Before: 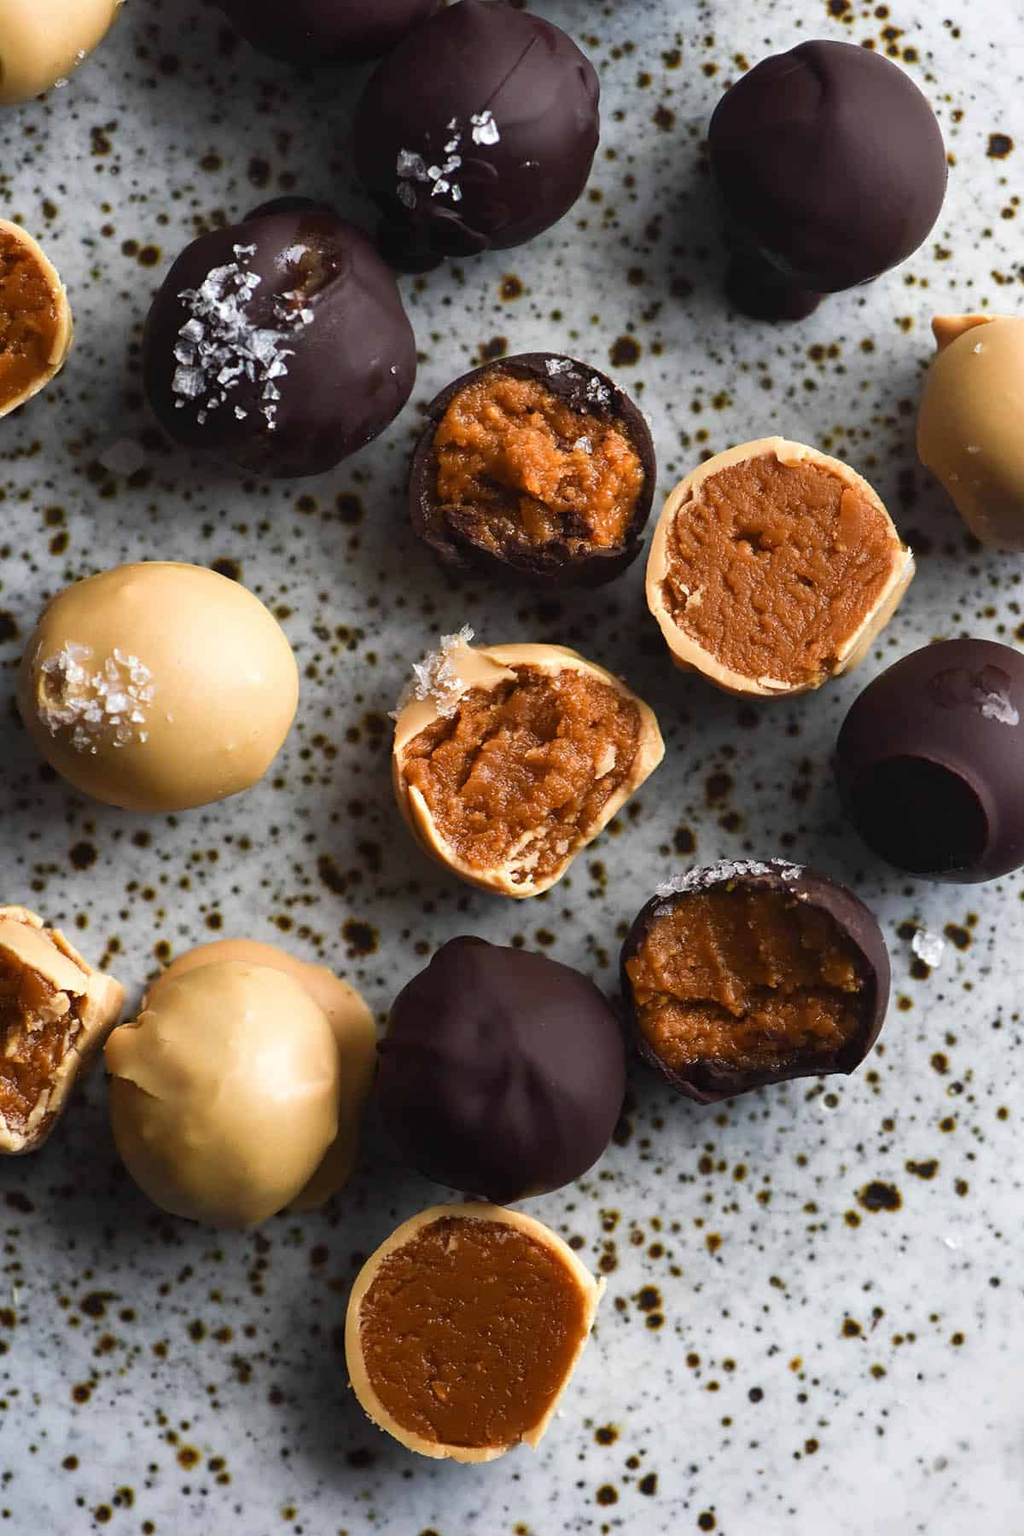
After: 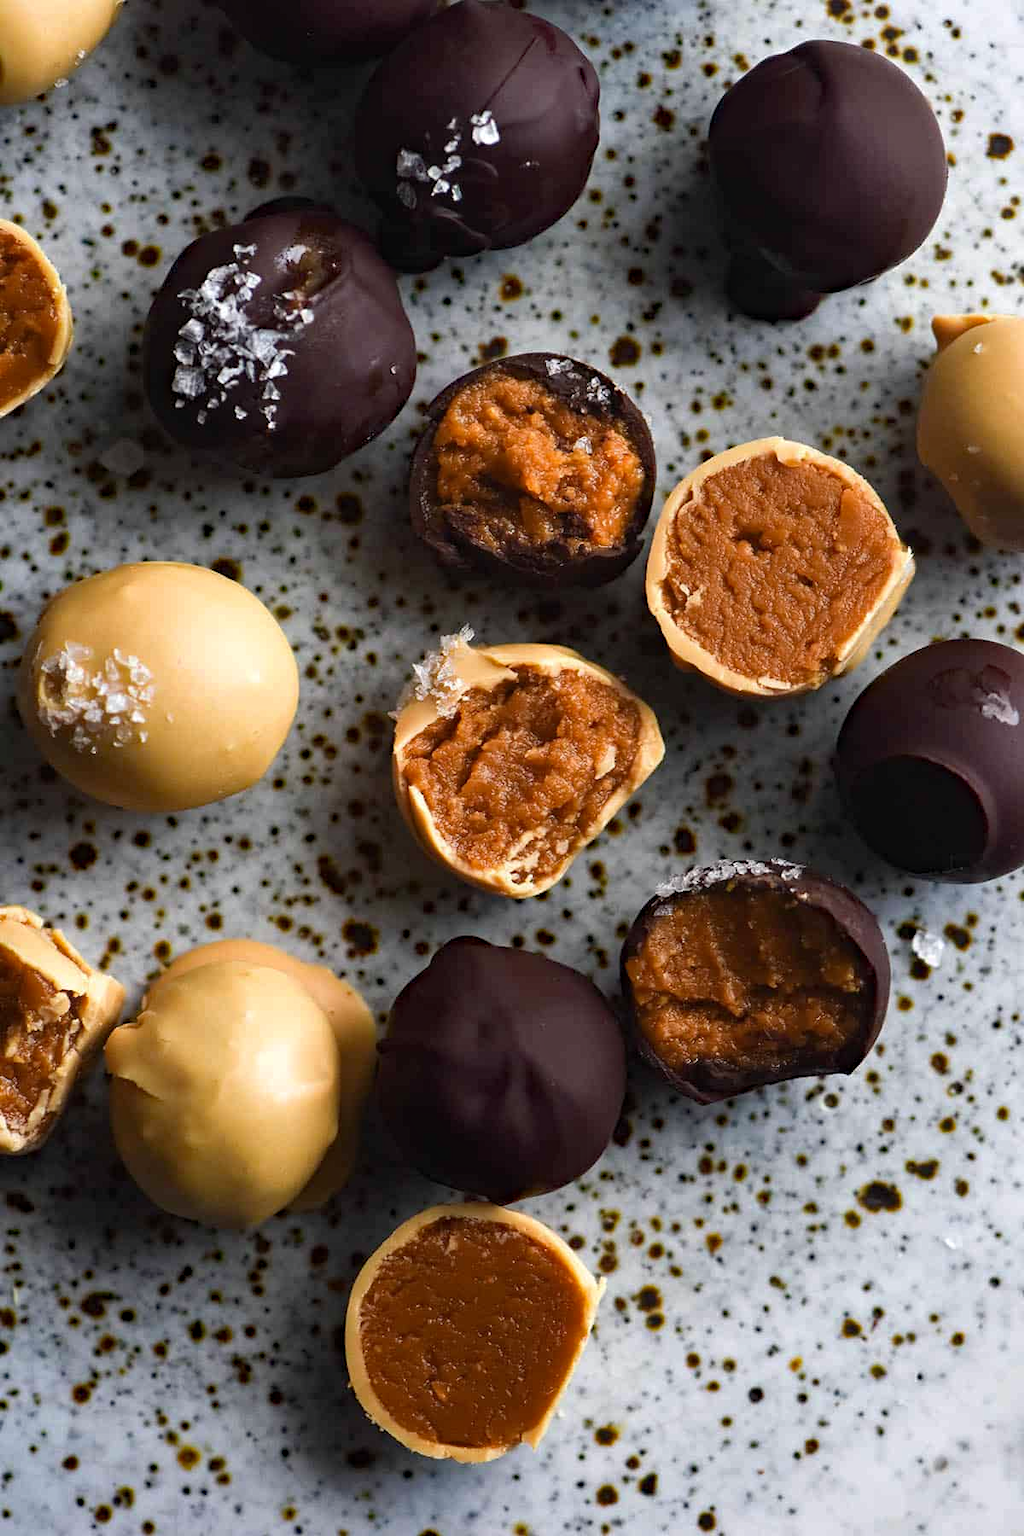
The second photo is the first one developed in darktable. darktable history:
haze removal: strength 0.295, distance 0.244, compatibility mode true, adaptive false
